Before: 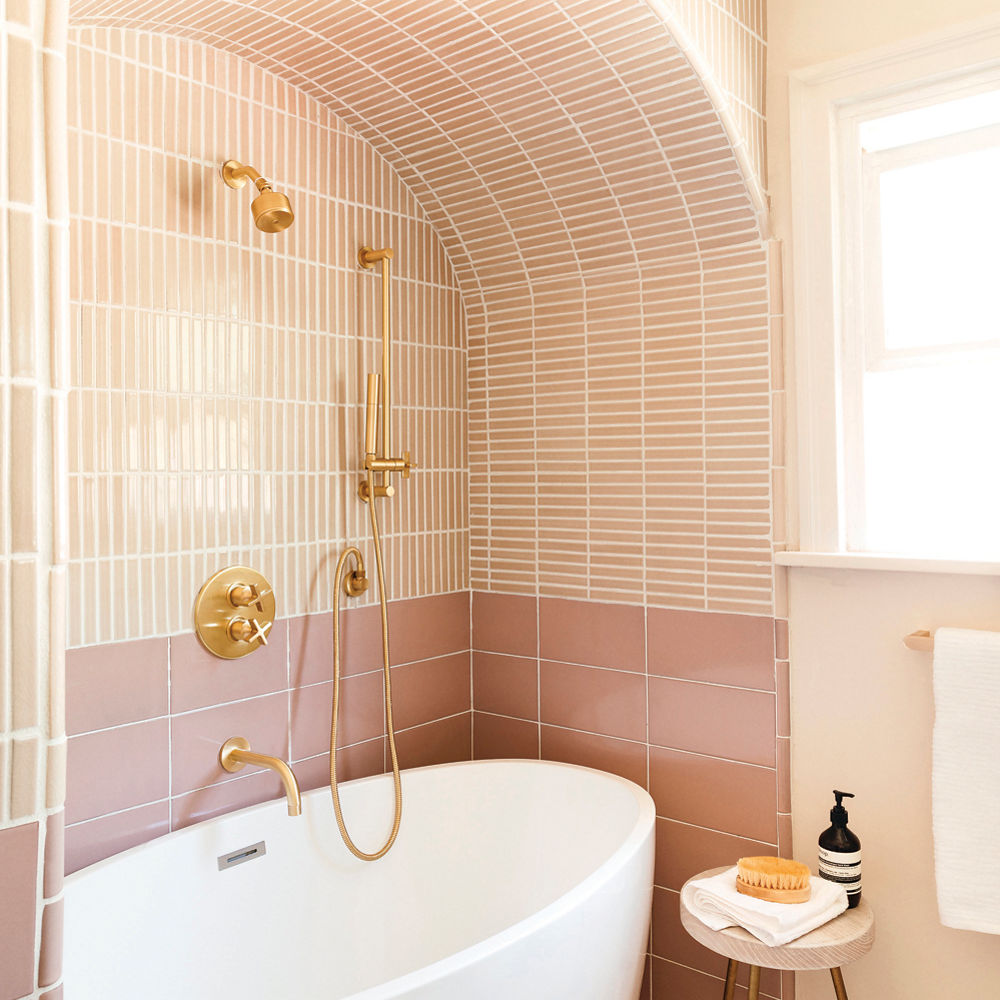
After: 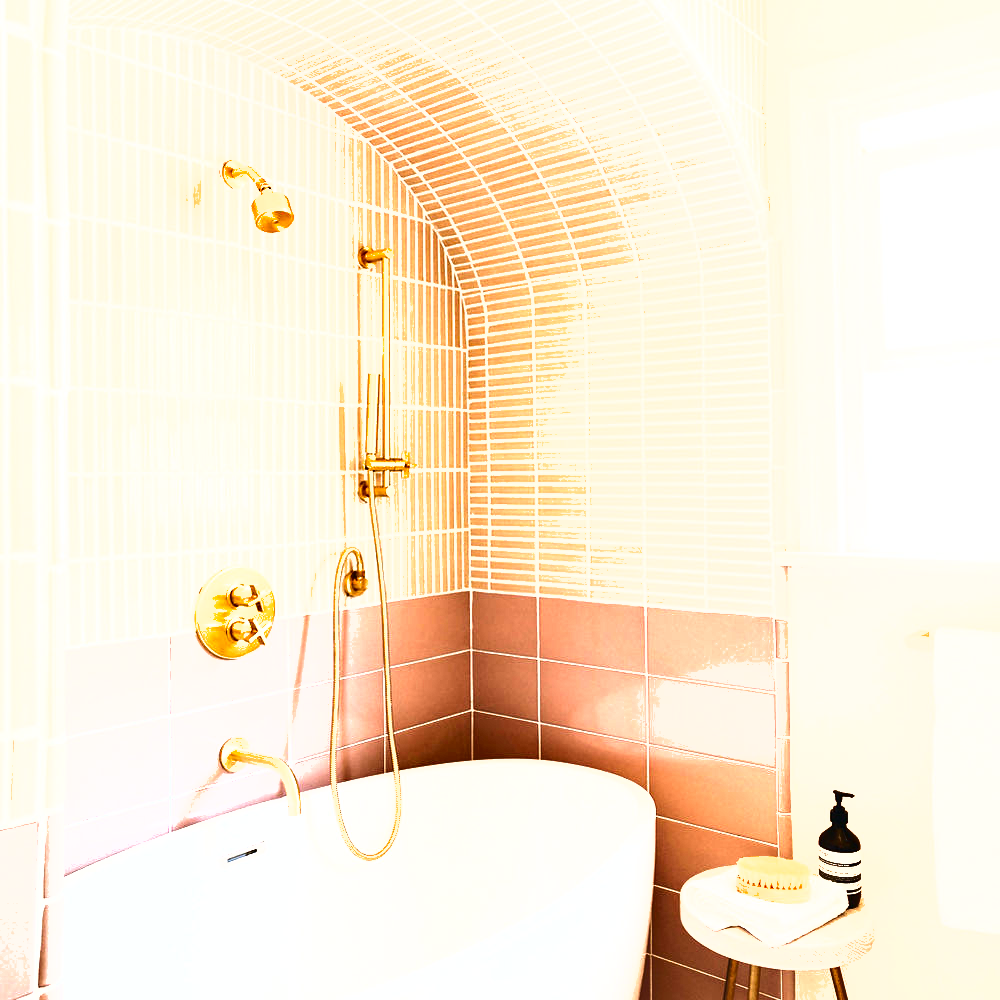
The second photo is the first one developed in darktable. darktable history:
exposure: black level correction 0, exposure 1.45 EV, compensate exposure bias true, compensate highlight preservation false
shadows and highlights: low approximation 0.01, soften with gaussian
